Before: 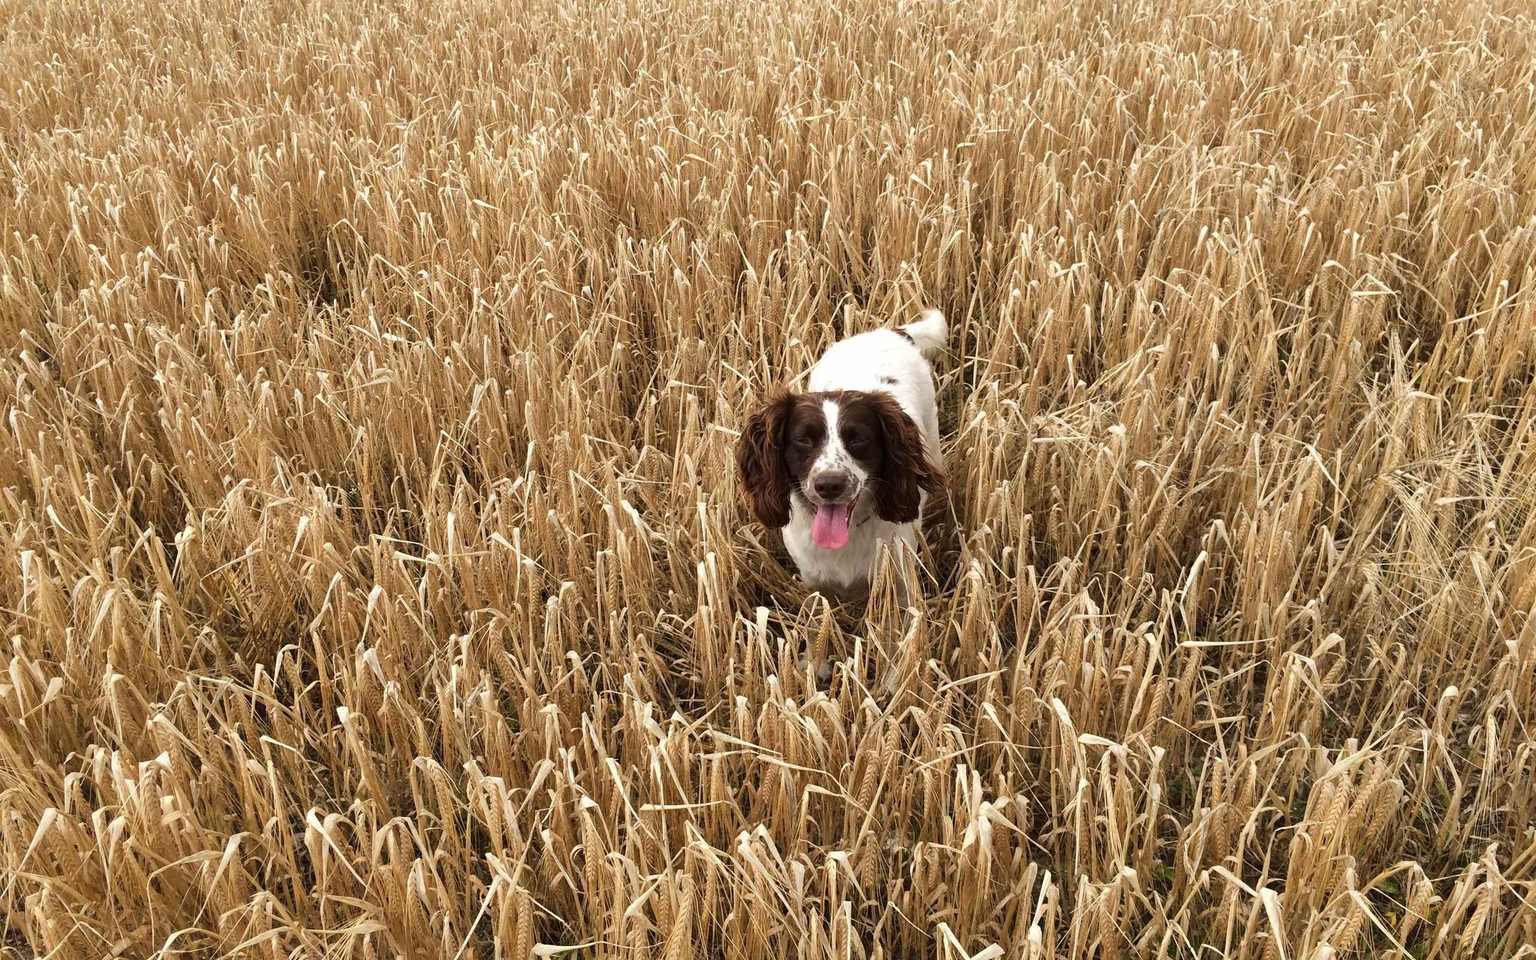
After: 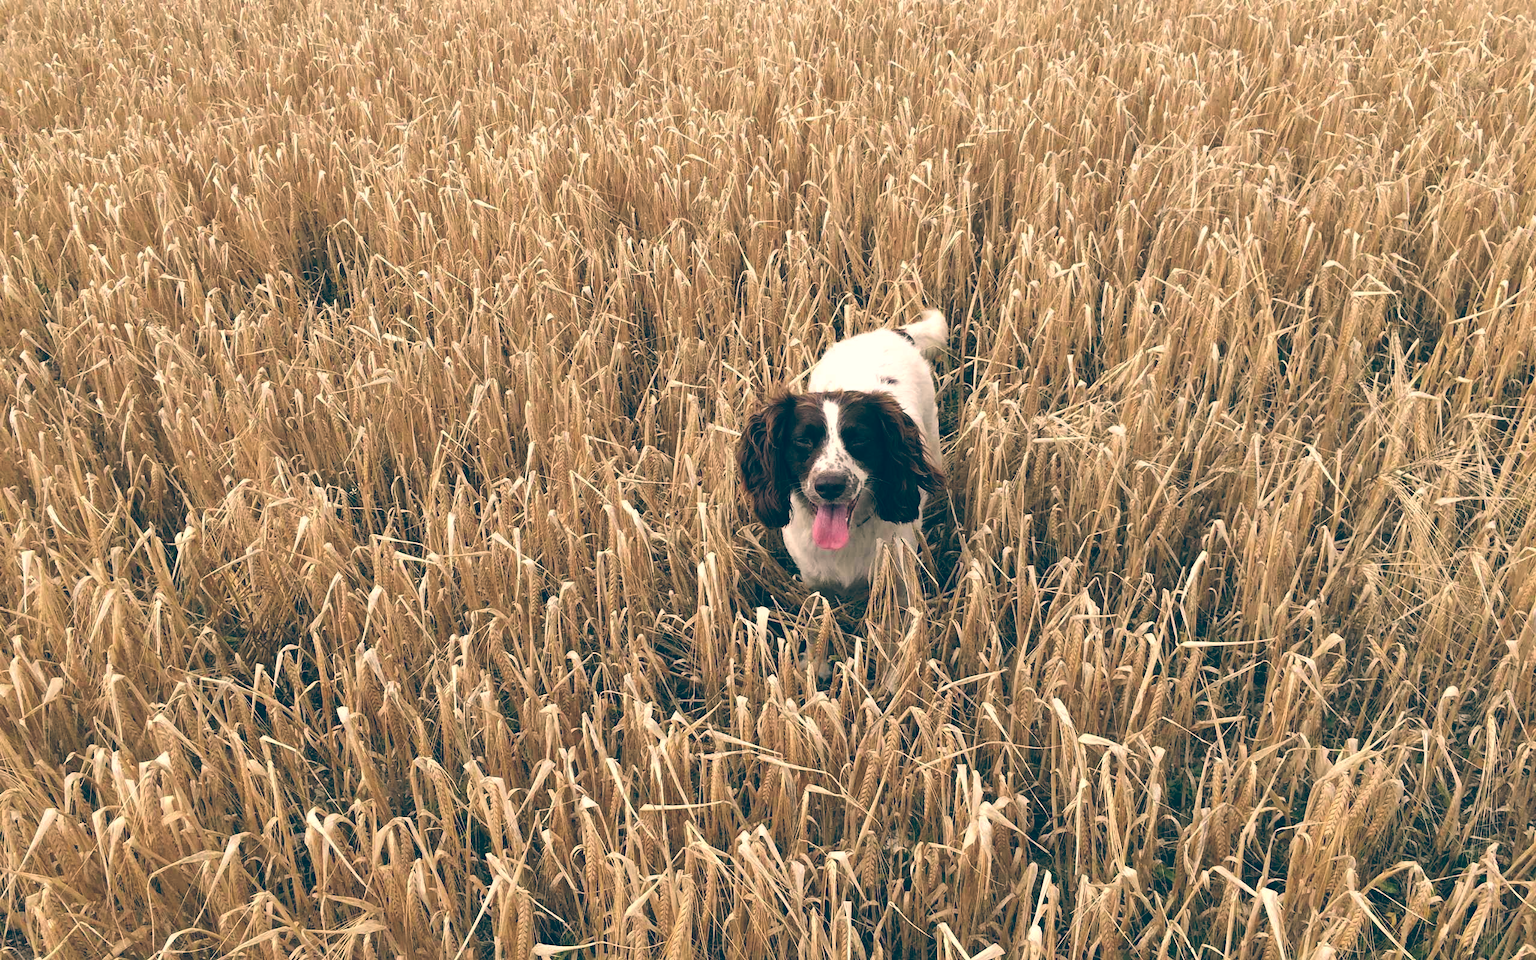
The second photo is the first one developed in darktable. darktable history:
color balance: lift [1.006, 0.985, 1.002, 1.015], gamma [1, 0.953, 1.008, 1.047], gain [1.076, 1.13, 1.004, 0.87]
contrast equalizer: y [[0.5 ×6], [0.5 ×6], [0.5, 0.5, 0.501, 0.545, 0.707, 0.863], [0 ×6], [0 ×6]]
